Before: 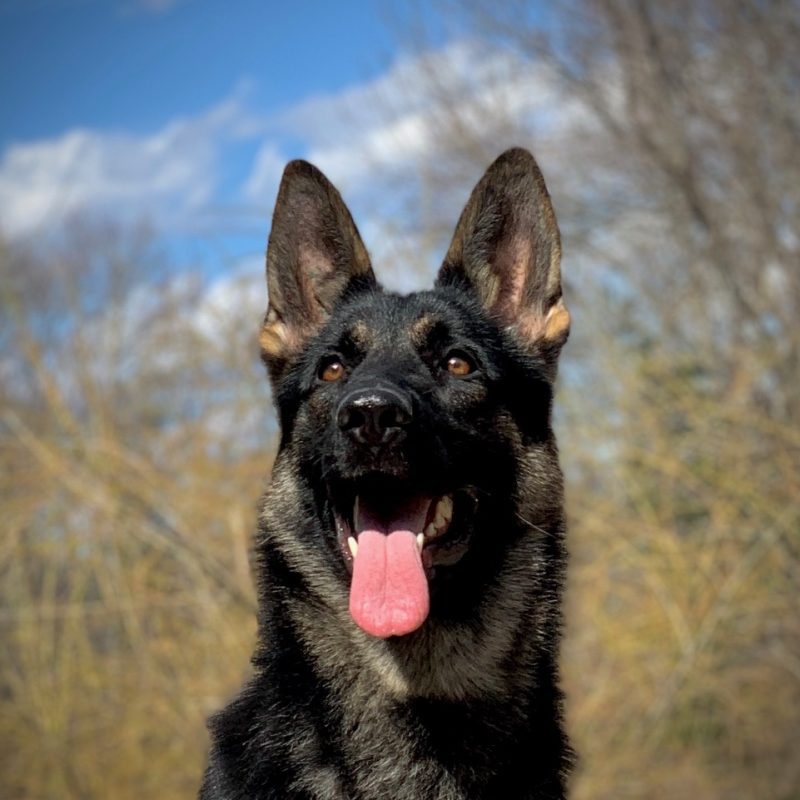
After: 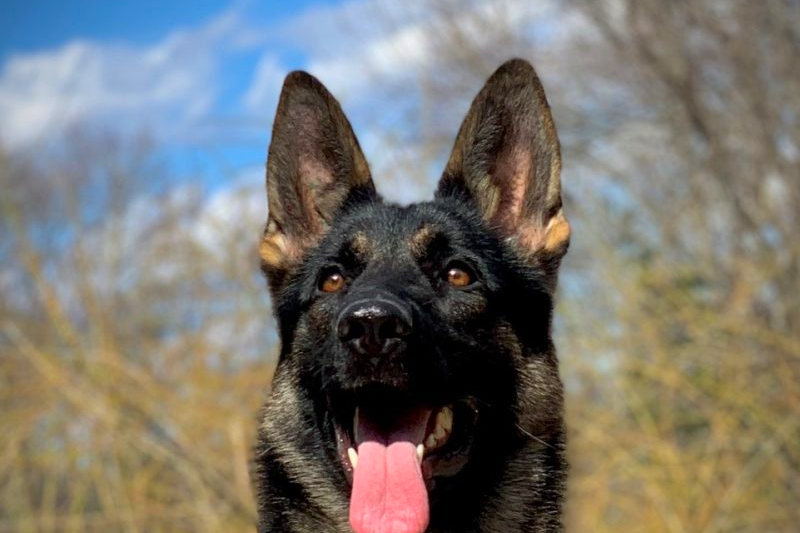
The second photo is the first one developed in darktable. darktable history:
crop: top 11.166%, bottom 22.168%
contrast brightness saturation: contrast 0.08, saturation 0.2
